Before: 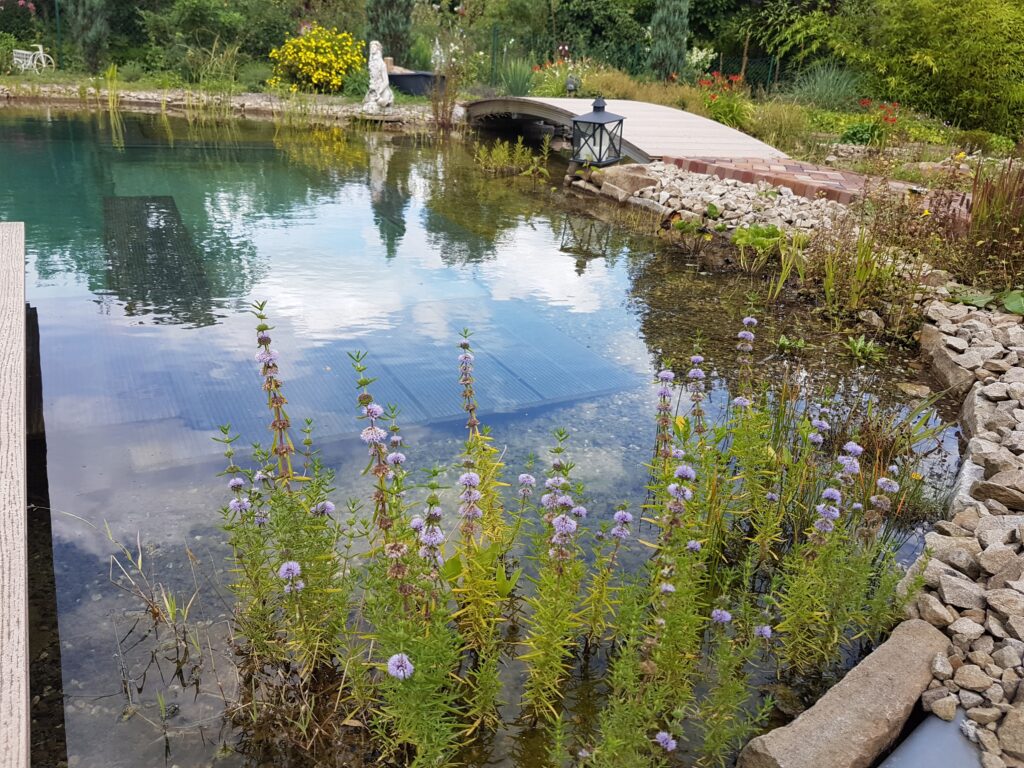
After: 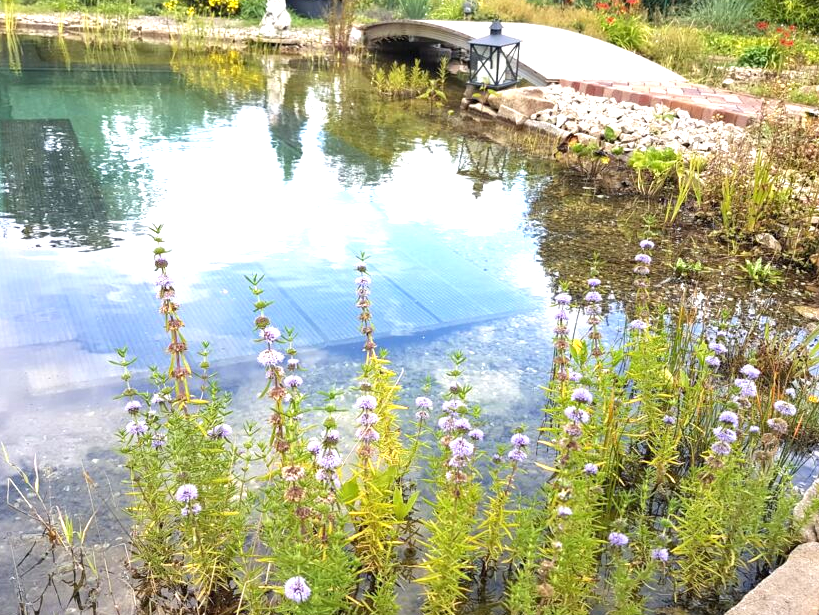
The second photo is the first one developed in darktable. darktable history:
crop and rotate: left 10.081%, top 10.055%, right 9.925%, bottom 9.85%
exposure: exposure 1.142 EV, compensate highlight preservation false
